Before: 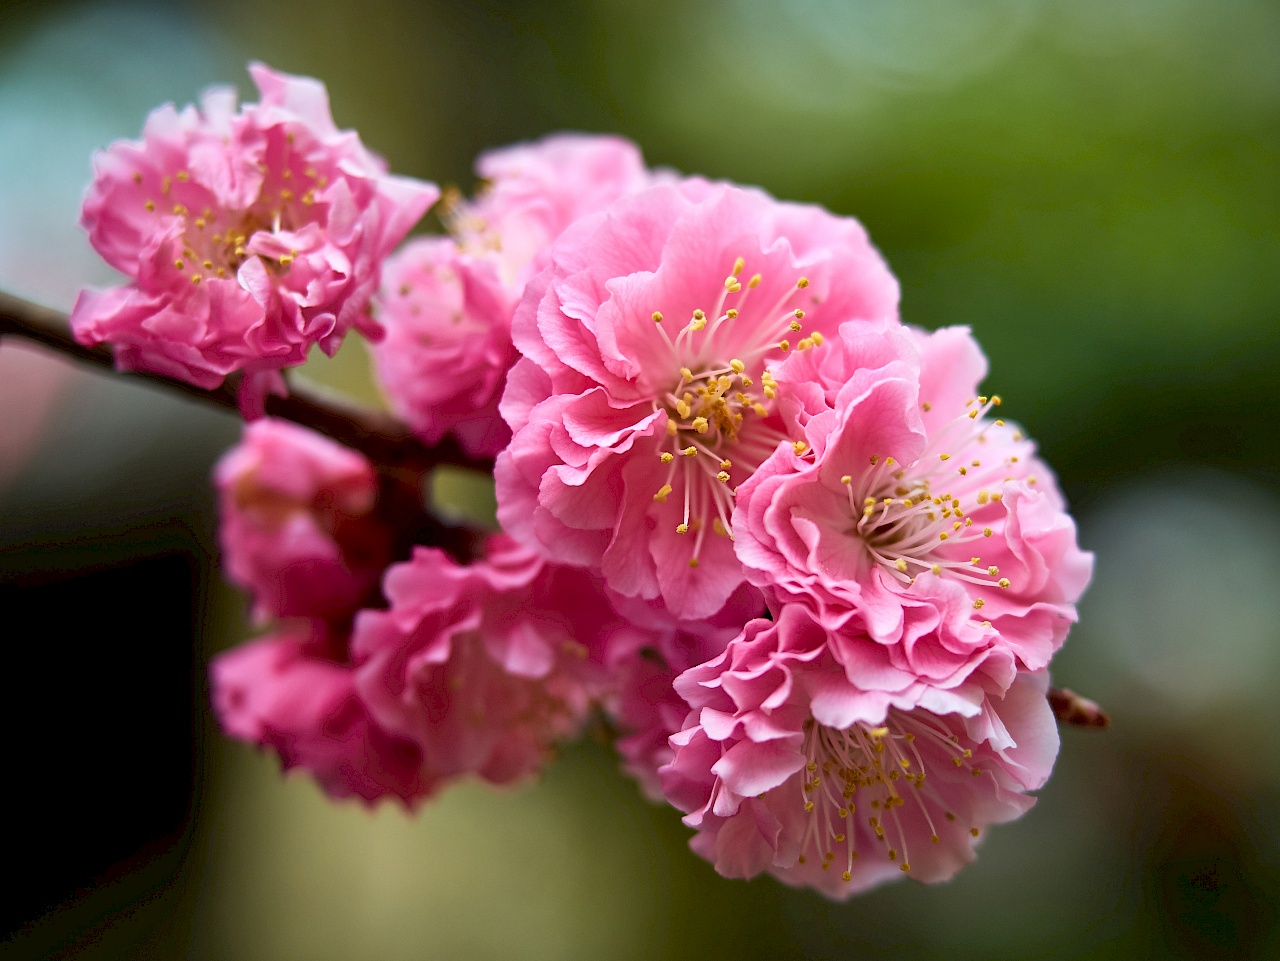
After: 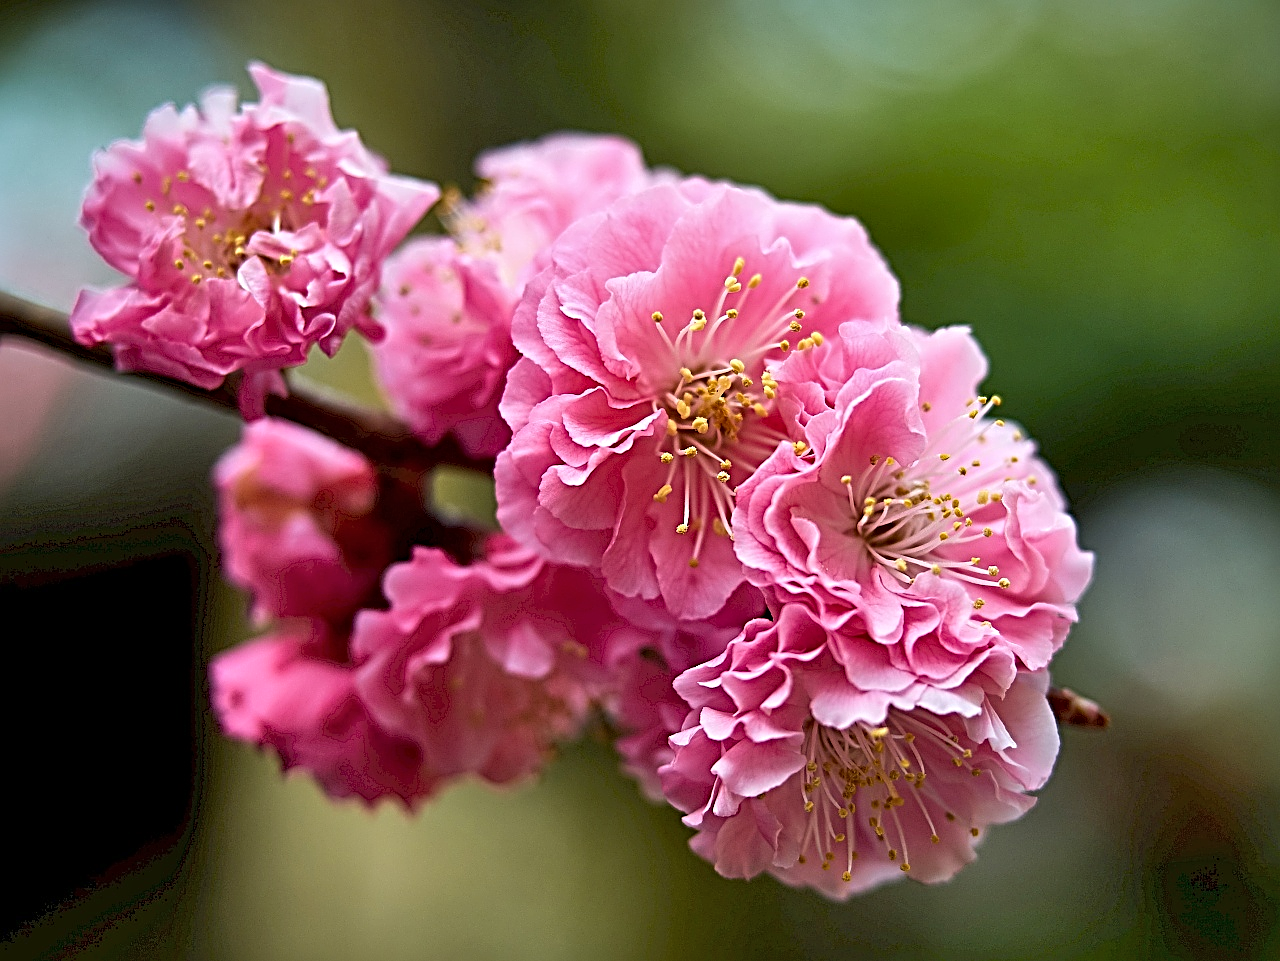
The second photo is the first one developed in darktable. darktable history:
sharpen: radius 3.69, amount 0.928
shadows and highlights: soften with gaussian
